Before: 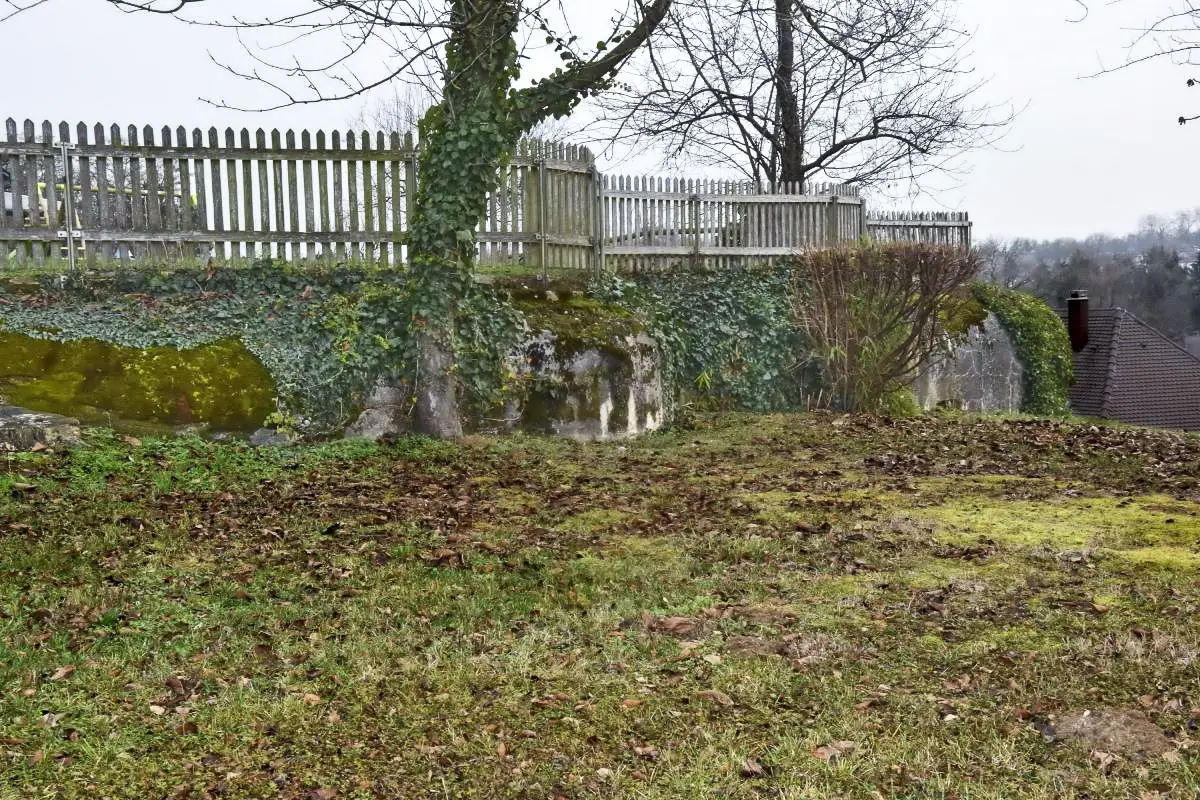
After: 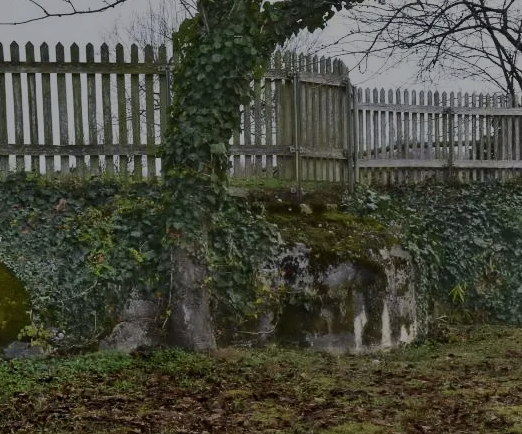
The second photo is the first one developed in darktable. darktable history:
crop: left 20.551%, top 10.899%, right 35.919%, bottom 34.827%
exposure: exposure -1.368 EV, compensate highlight preservation false
